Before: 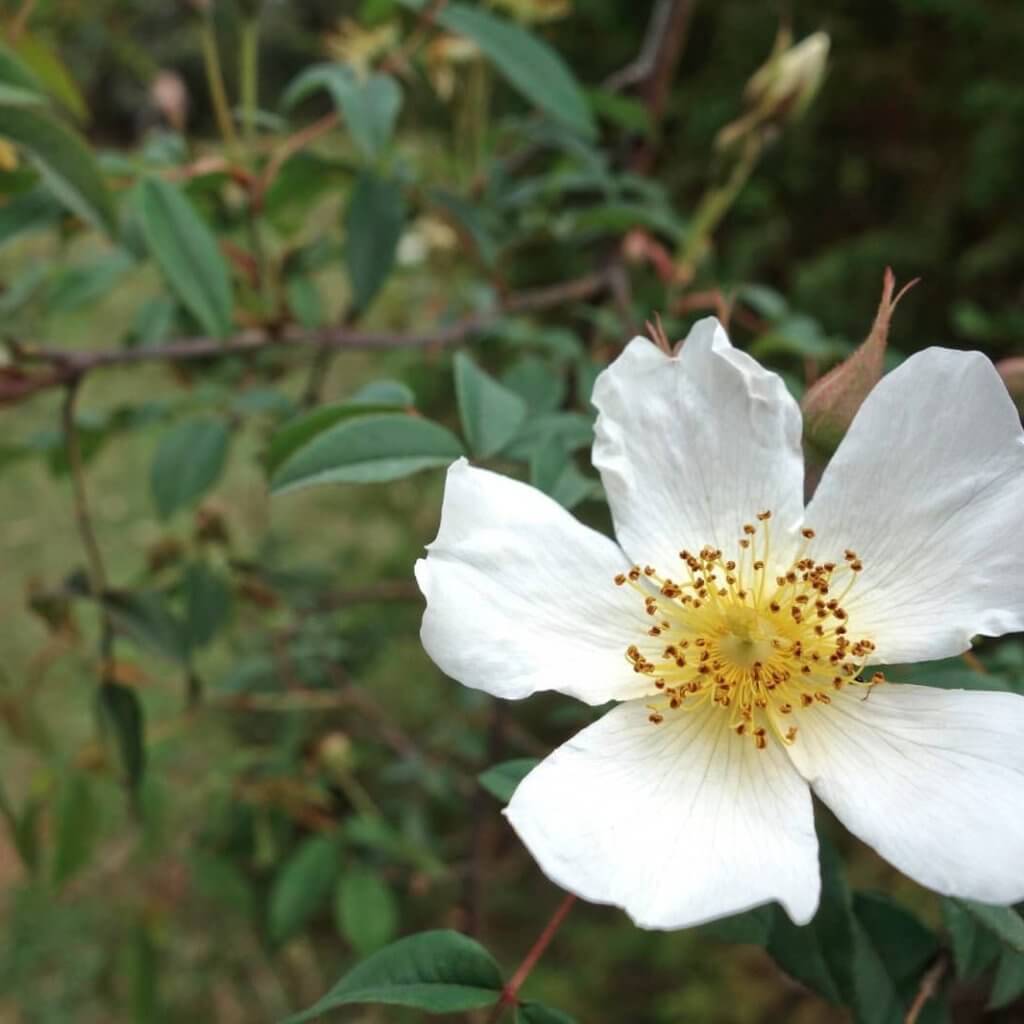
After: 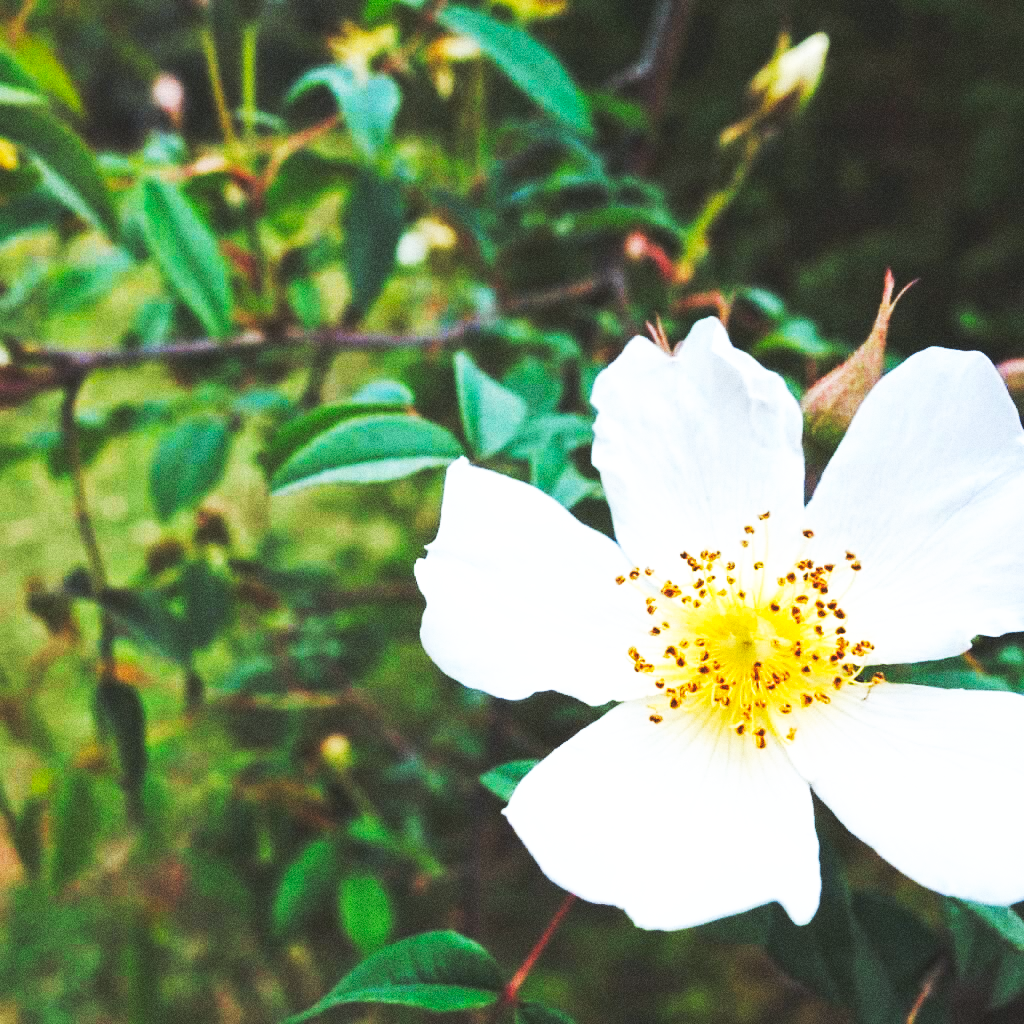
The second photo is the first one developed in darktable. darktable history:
grain: coarseness 0.09 ISO, strength 40%
color calibration: output R [0.972, 0.068, -0.094, 0], output G [-0.178, 1.216, -0.086, 0], output B [0.095, -0.136, 0.98, 0], illuminant custom, x 0.371, y 0.381, temperature 4283.16 K
base curve: curves: ch0 [(0, 0.015) (0.085, 0.116) (0.134, 0.298) (0.19, 0.545) (0.296, 0.764) (0.599, 0.982) (1, 1)], preserve colors none
color contrast: green-magenta contrast 0.8, blue-yellow contrast 1.1, unbound 0
